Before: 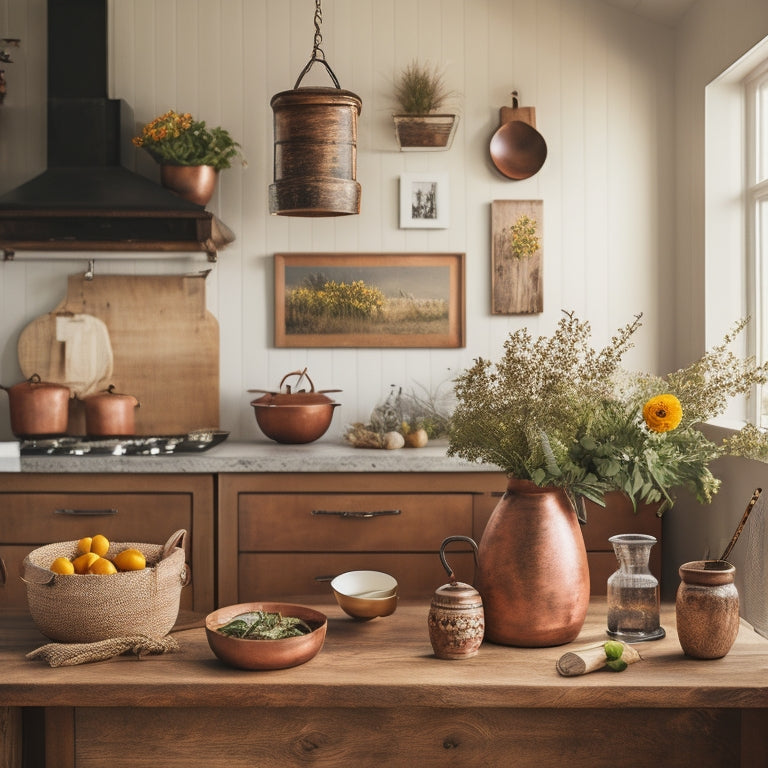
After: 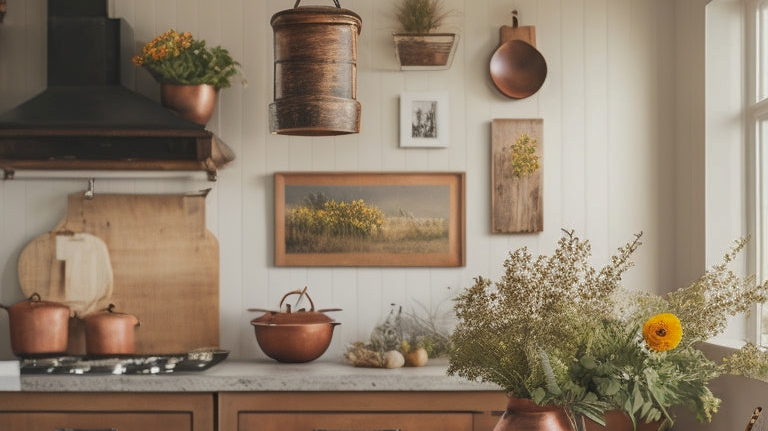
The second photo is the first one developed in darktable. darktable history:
contrast brightness saturation: saturation -0.05
crop and rotate: top 10.605%, bottom 33.274%
shadows and highlights: shadows 40, highlights -60
